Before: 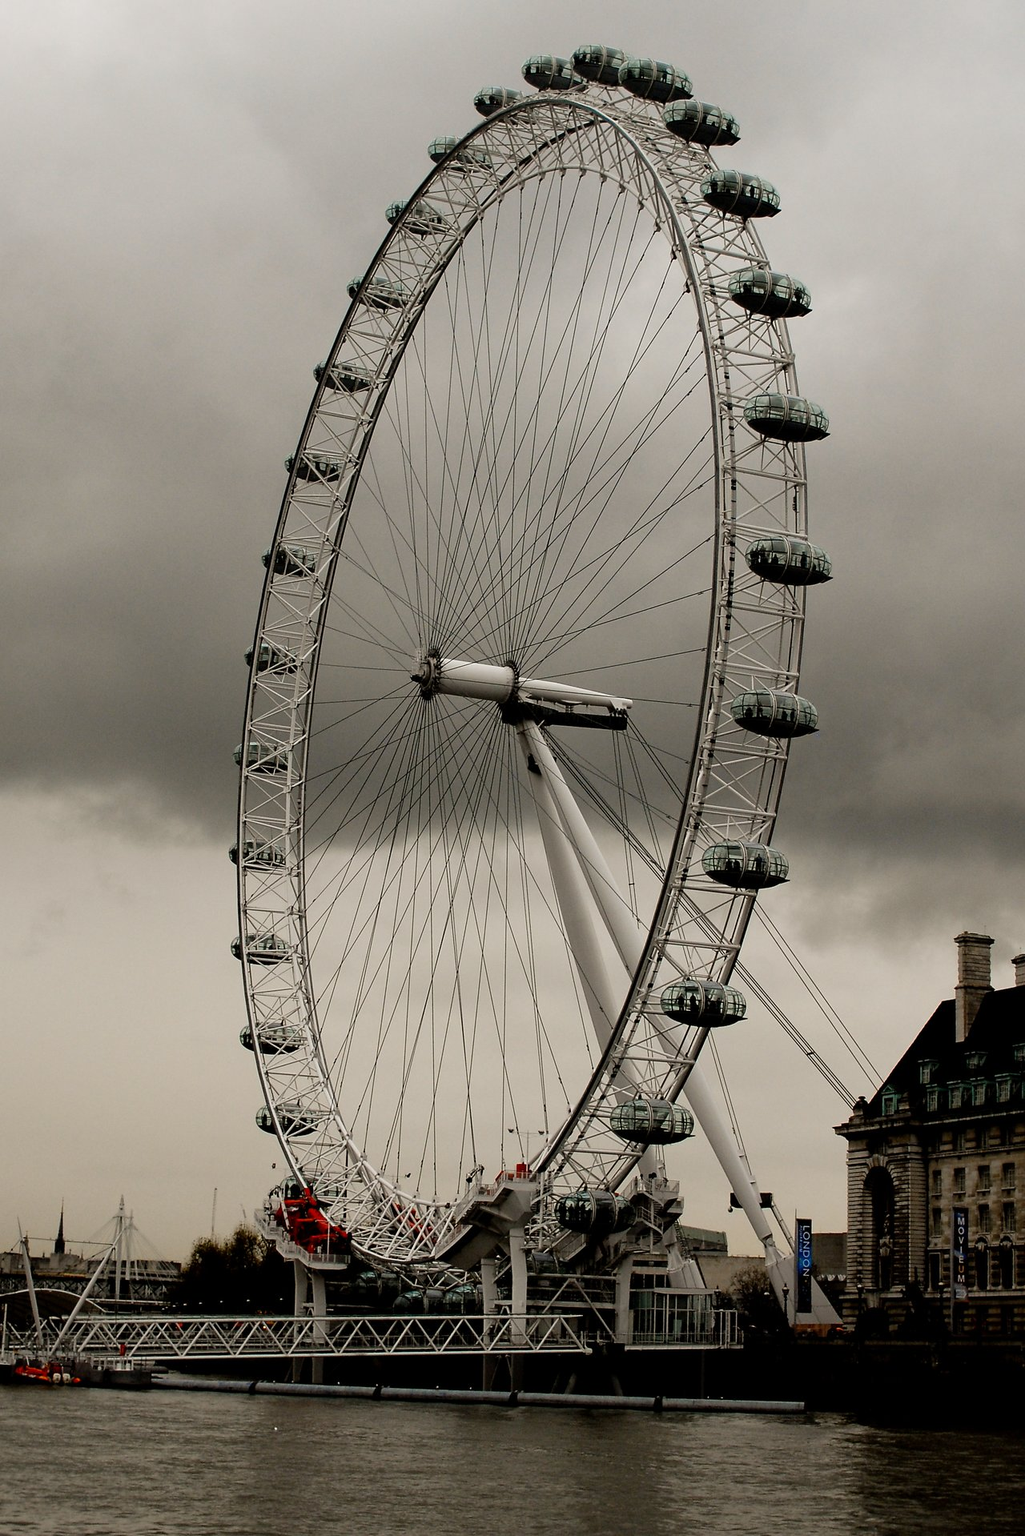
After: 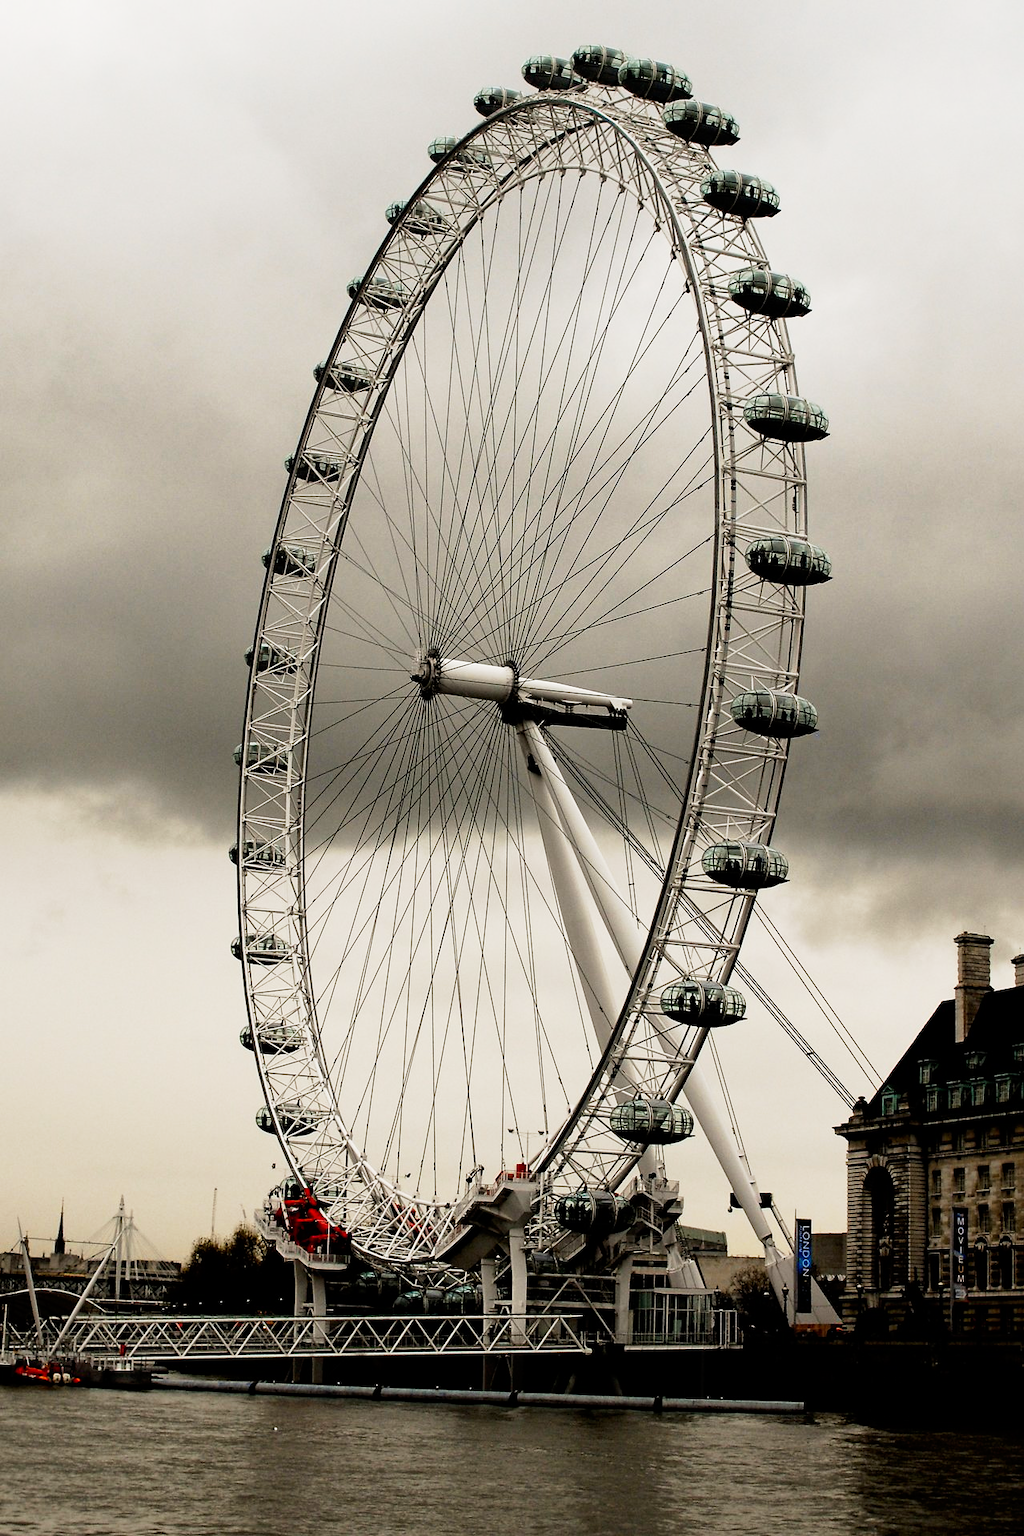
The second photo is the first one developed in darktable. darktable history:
base curve: curves: ch0 [(0, 0) (0.005, 0.002) (0.193, 0.295) (0.399, 0.664) (0.75, 0.928) (1, 1)], preserve colors none
